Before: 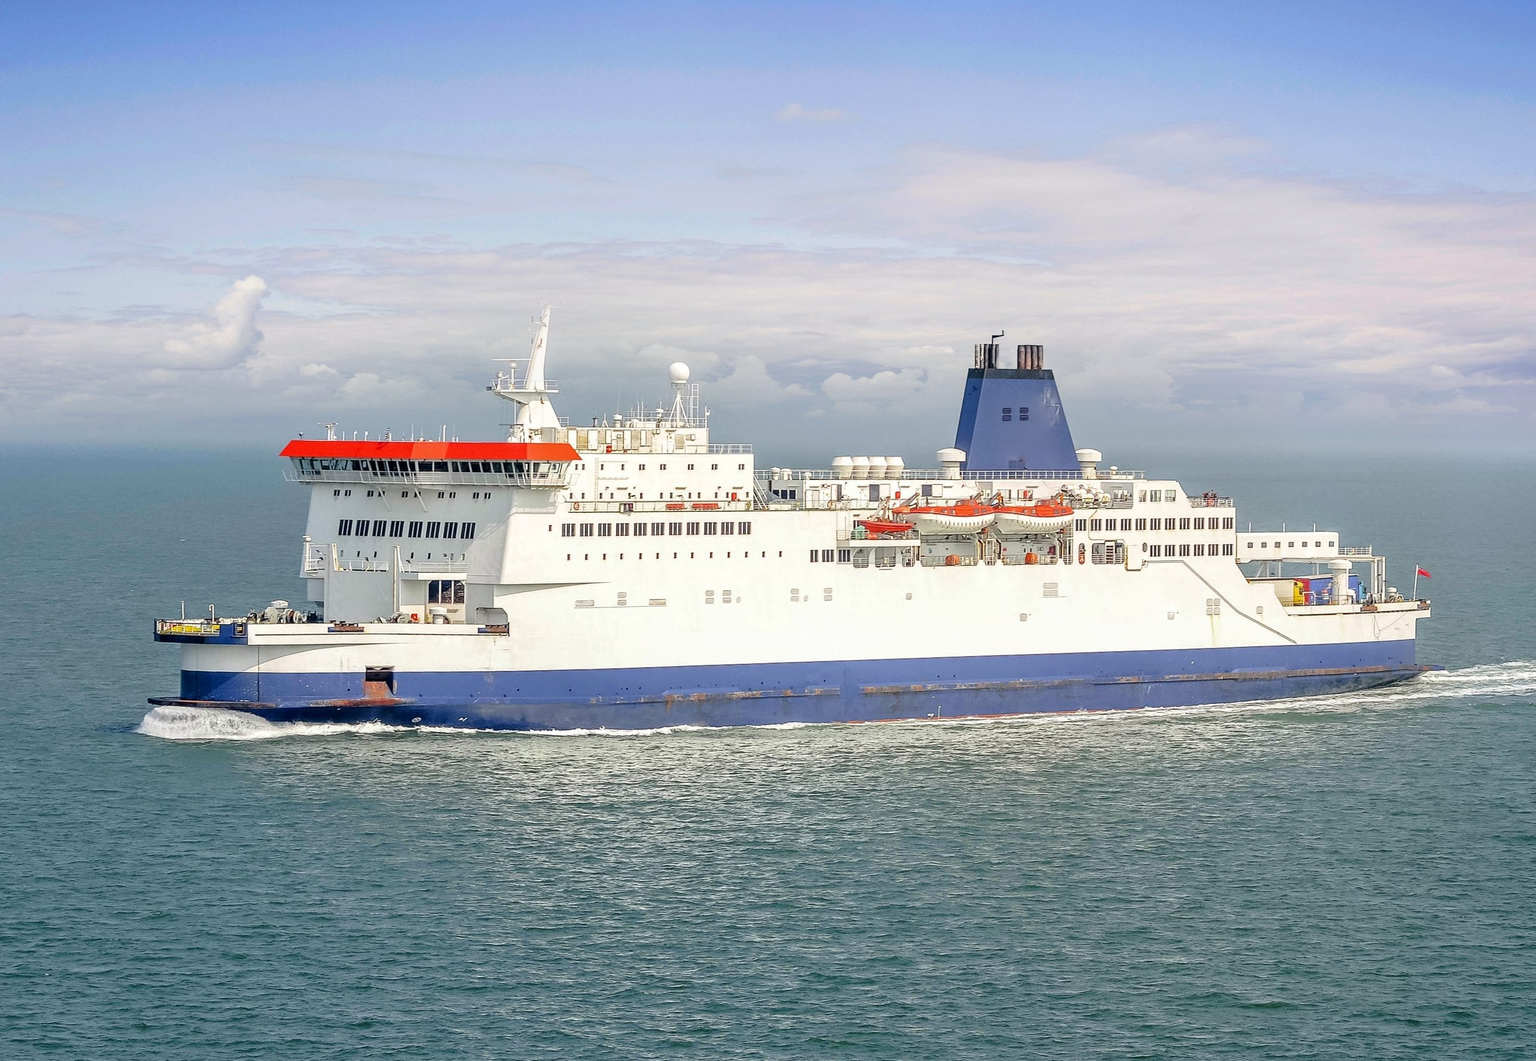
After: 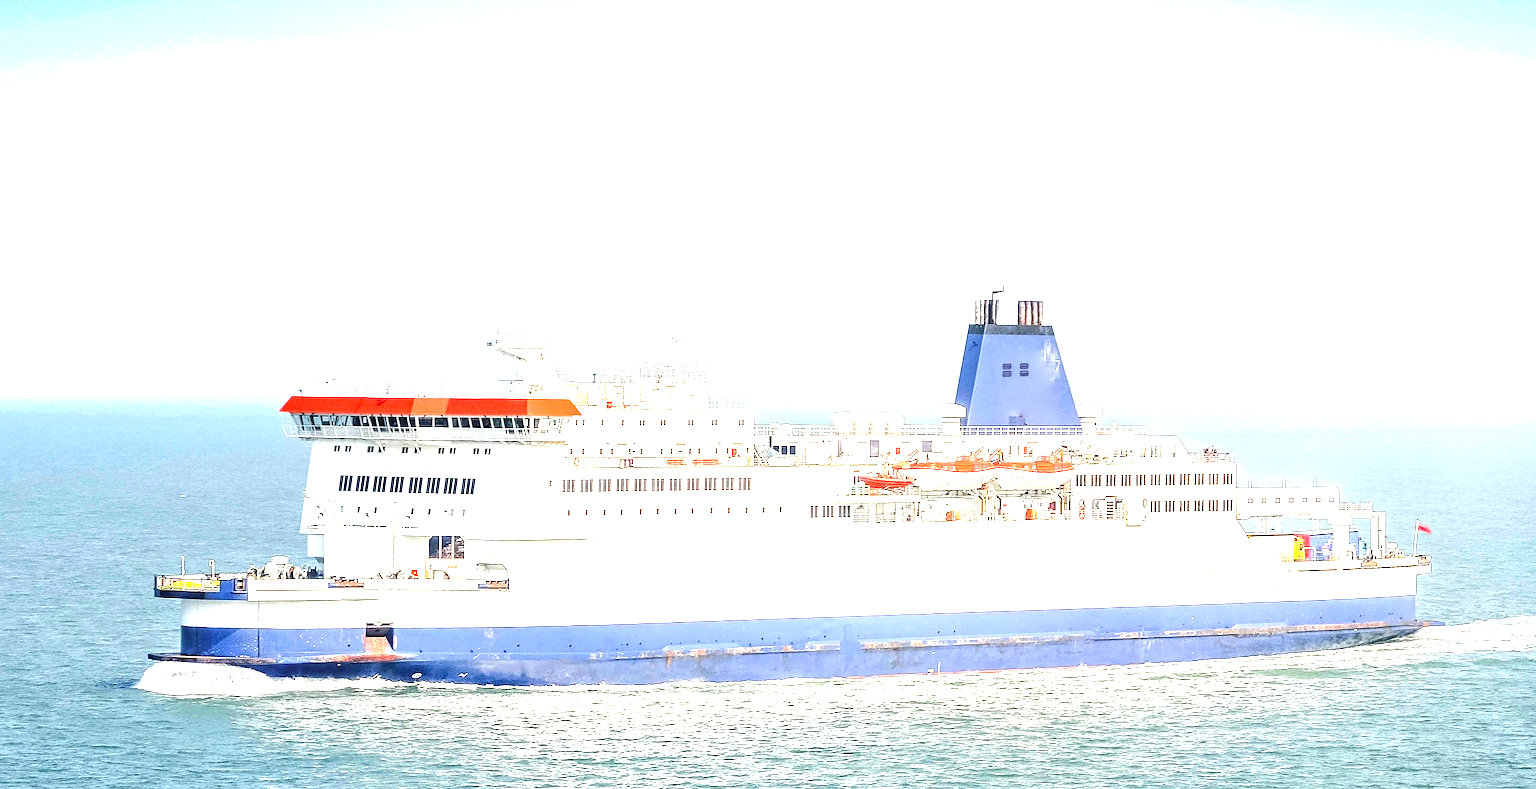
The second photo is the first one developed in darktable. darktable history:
exposure: black level correction 0.001, exposure 1.714 EV, compensate exposure bias true, compensate highlight preservation false
crop: top 4.239%, bottom 21.355%
local contrast: on, module defaults
